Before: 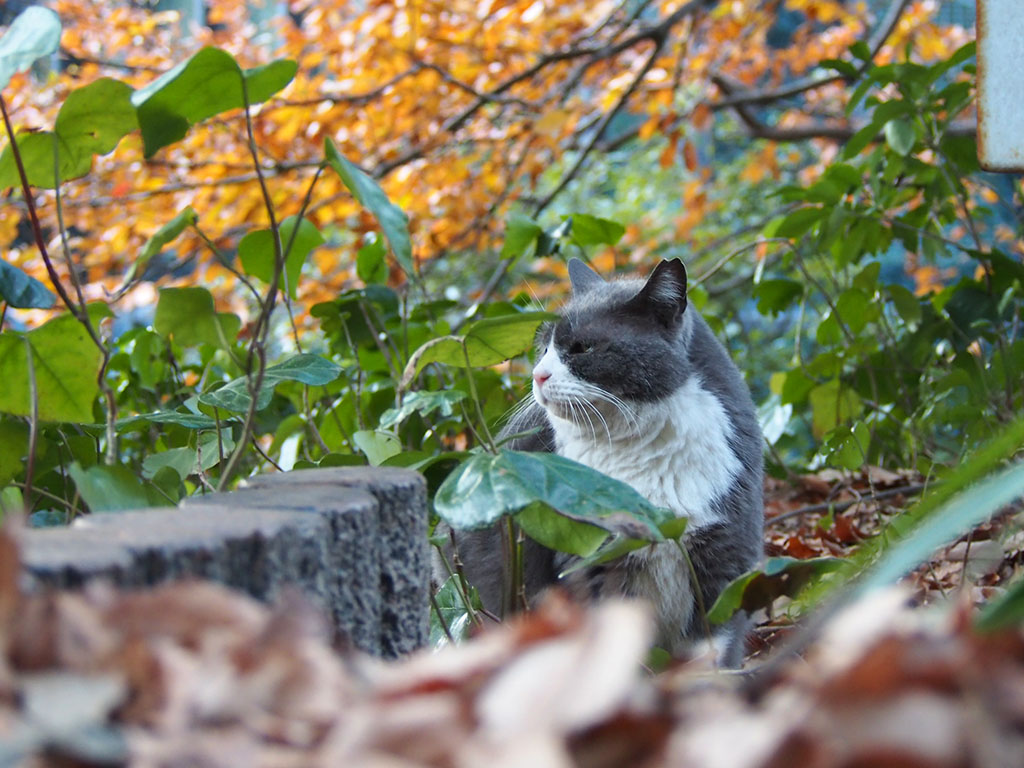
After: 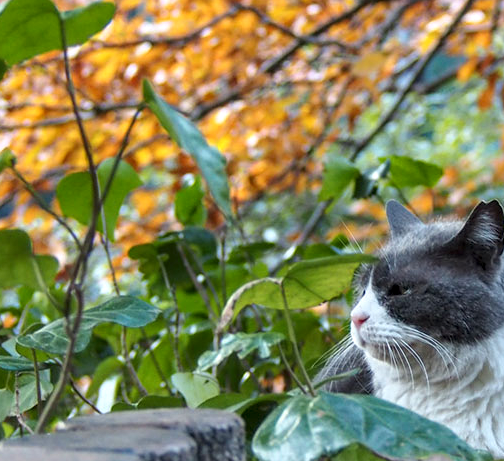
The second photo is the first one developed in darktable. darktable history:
crop: left 17.835%, top 7.675%, right 32.881%, bottom 32.213%
contrast equalizer: octaves 7, y [[0.6 ×6], [0.55 ×6], [0 ×6], [0 ×6], [0 ×6]], mix 0.15
local contrast: on, module defaults
